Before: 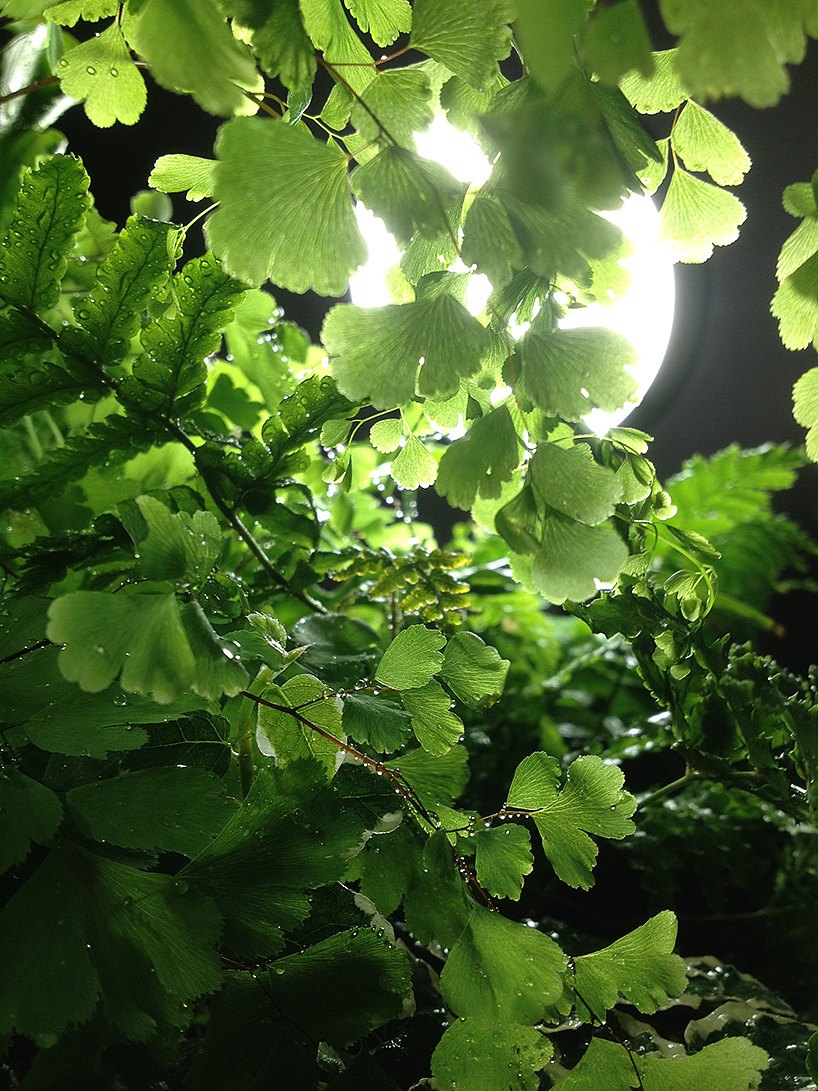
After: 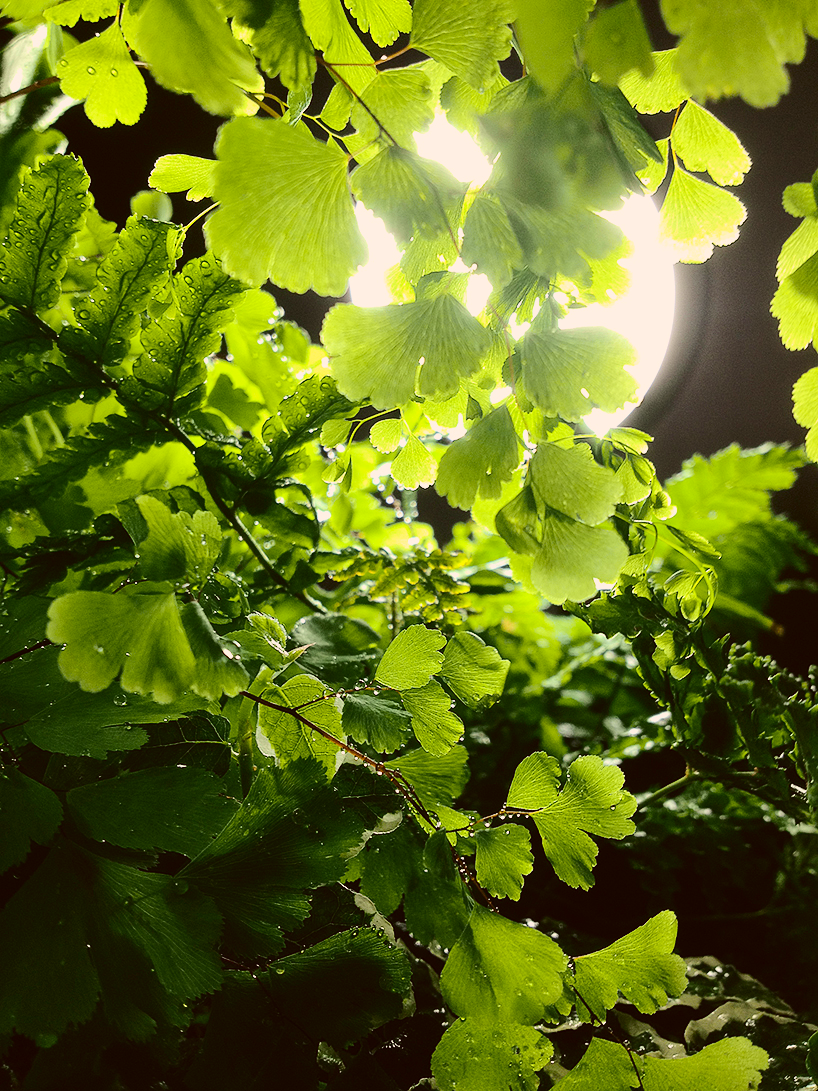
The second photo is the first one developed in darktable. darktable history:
tone curve: curves: ch0 [(0, 0.011) (0.104, 0.085) (0.236, 0.234) (0.398, 0.507) (0.472, 0.62) (0.641, 0.773) (0.835, 0.883) (1, 0.961)]; ch1 [(0, 0) (0.353, 0.344) (0.43, 0.401) (0.479, 0.476) (0.502, 0.504) (0.54, 0.542) (0.602, 0.613) (0.638, 0.668) (0.693, 0.727) (1, 1)]; ch2 [(0, 0) (0.34, 0.314) (0.434, 0.43) (0.5, 0.506) (0.528, 0.534) (0.55, 0.567) (0.595, 0.613) (0.644, 0.729) (1, 1)], color space Lab, independent channels, preserve colors none
color correction: highlights a* 6.27, highlights b* 8.19, shadows a* 5.94, shadows b* 7.23, saturation 0.9
